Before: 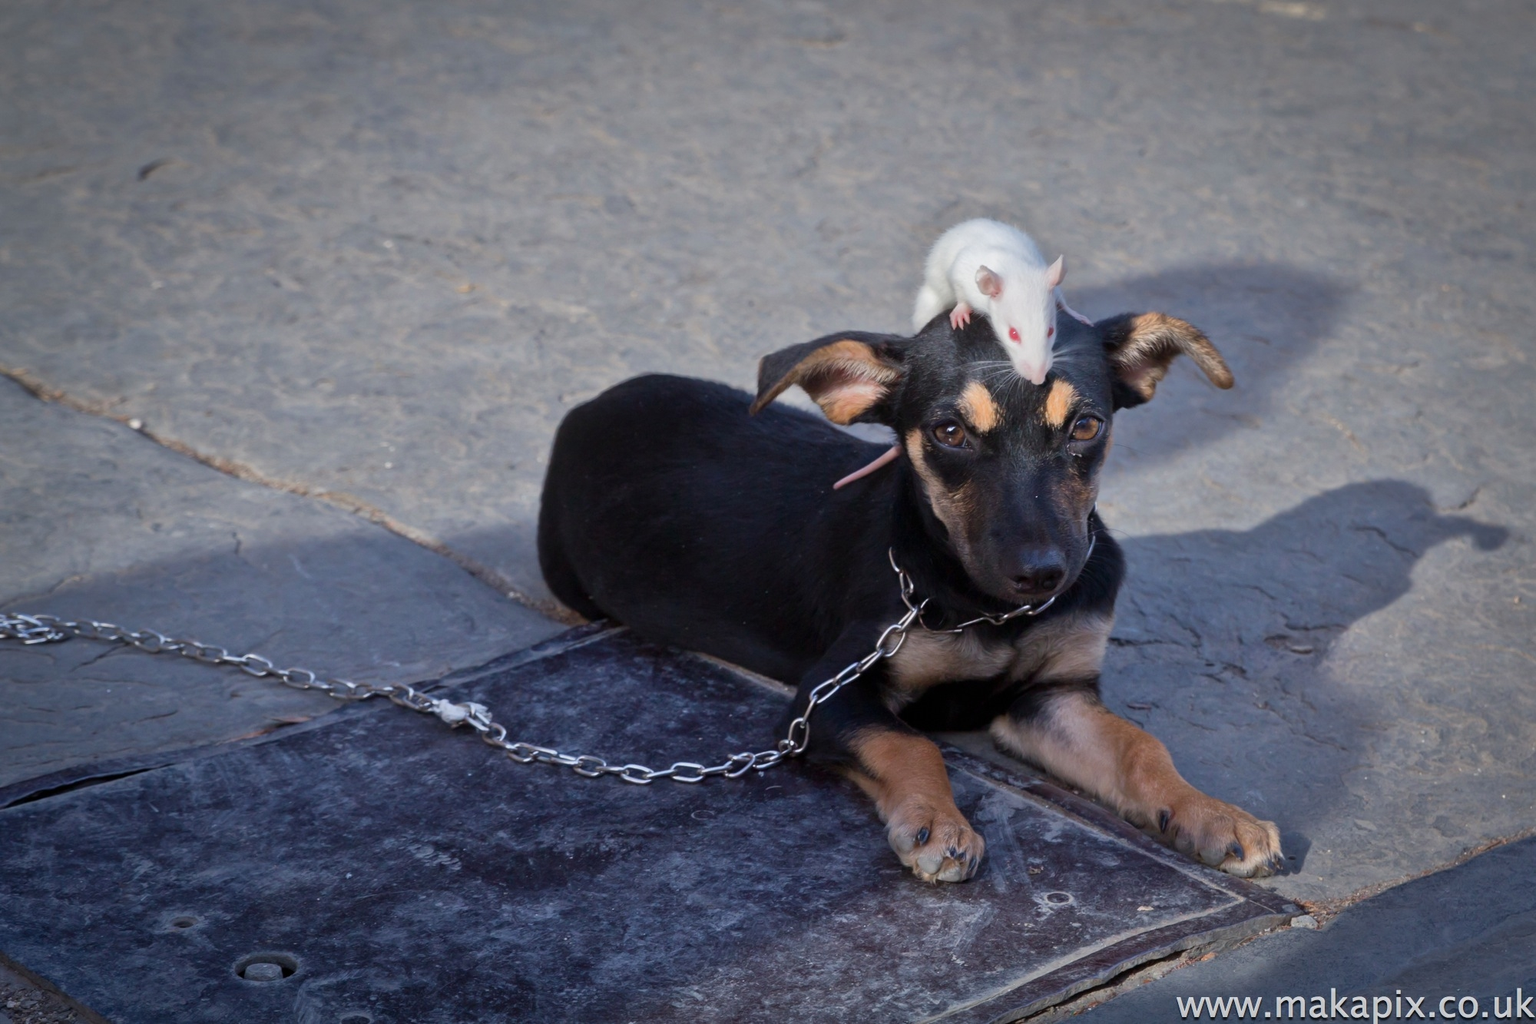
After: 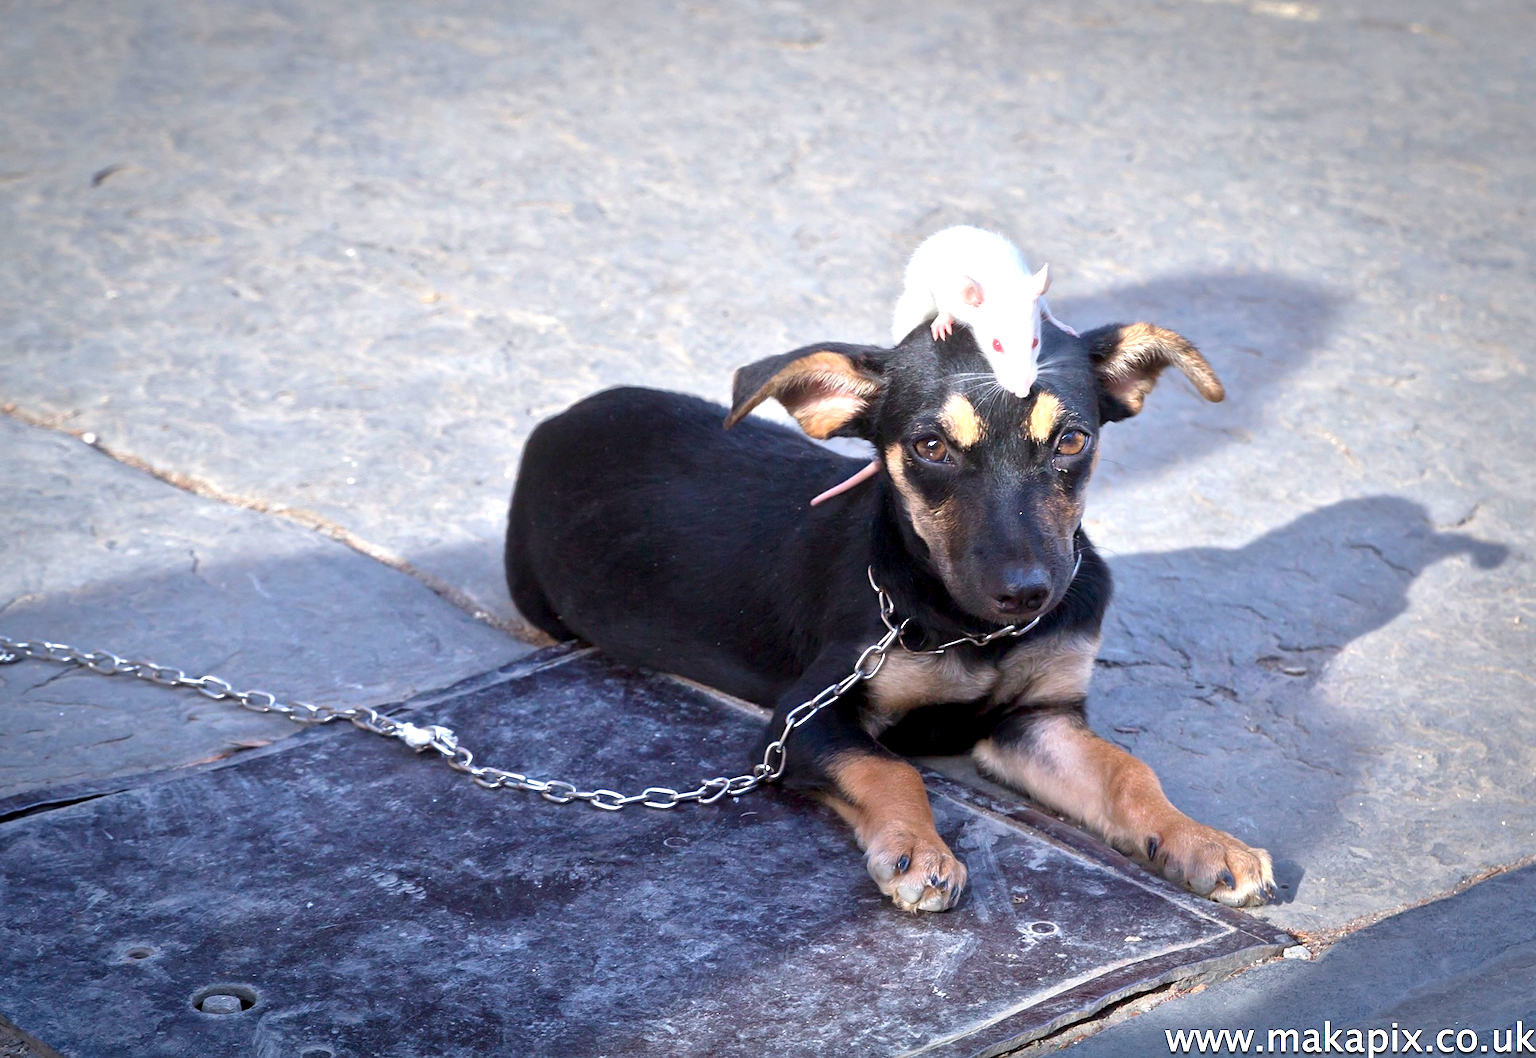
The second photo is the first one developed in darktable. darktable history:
exposure: black level correction 0.001, exposure 1.3 EV, compensate highlight preservation false
crop and rotate: left 3.238%
sharpen: radius 1
